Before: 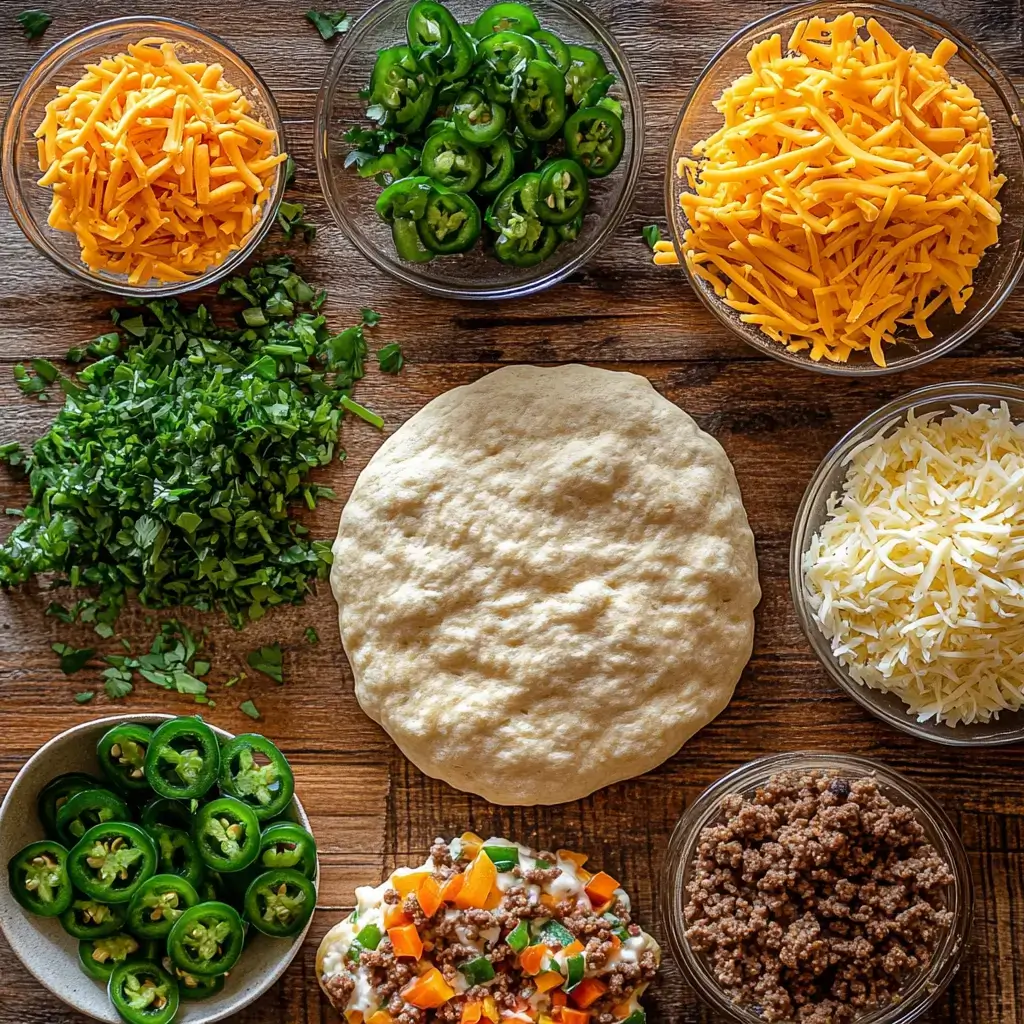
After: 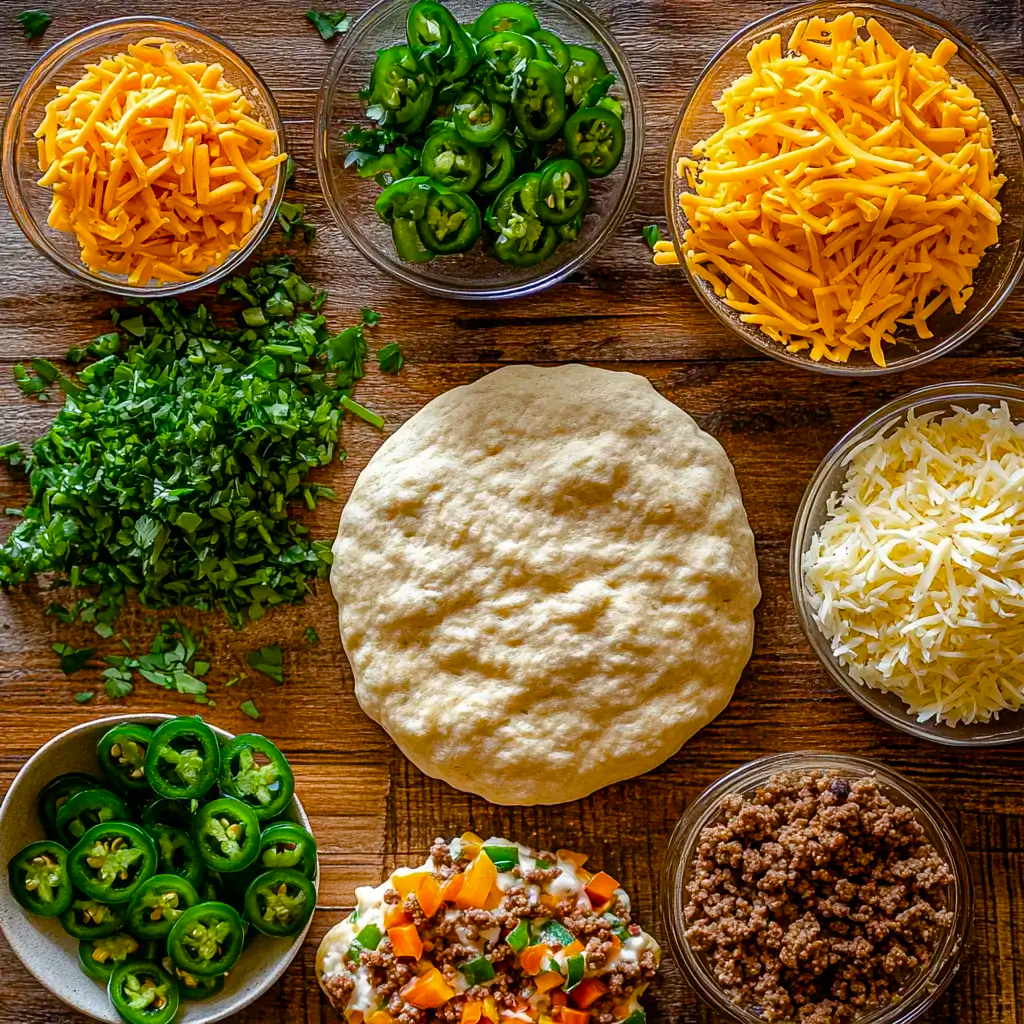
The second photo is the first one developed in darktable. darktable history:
color balance rgb: perceptual saturation grading › global saturation 34.55%, perceptual saturation grading › highlights -25.436%, perceptual saturation grading › shadows 50.137%
